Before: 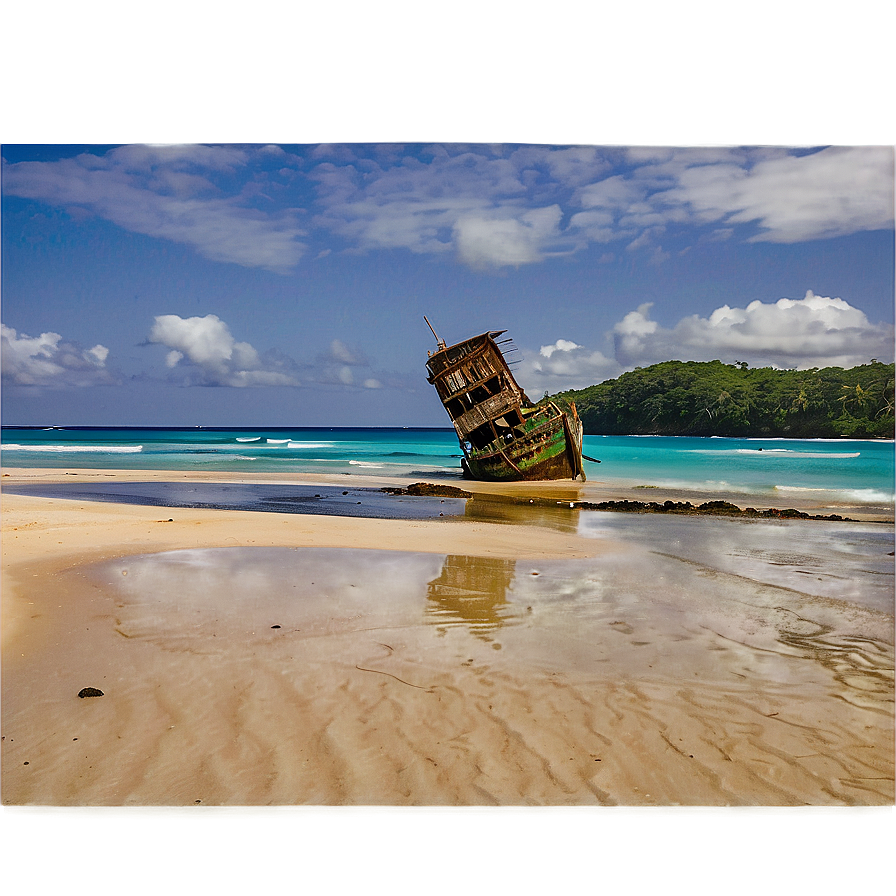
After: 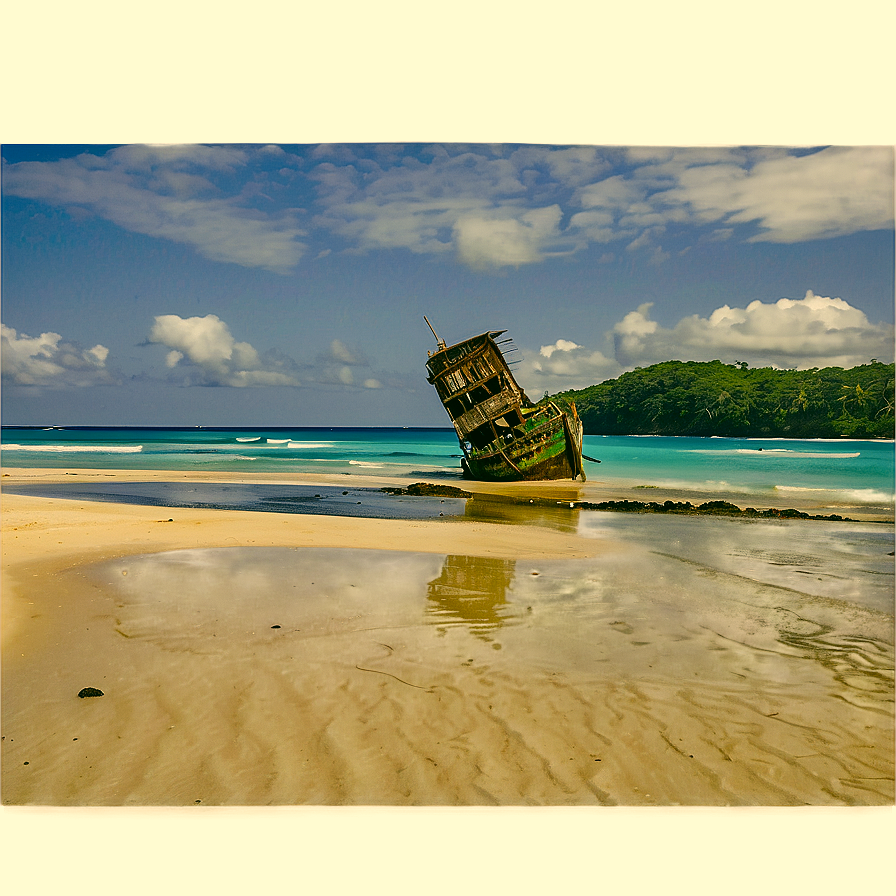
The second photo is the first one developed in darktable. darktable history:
color correction: highlights a* 5.3, highlights b* 24.26, shadows a* -15.58, shadows b* 4.02
